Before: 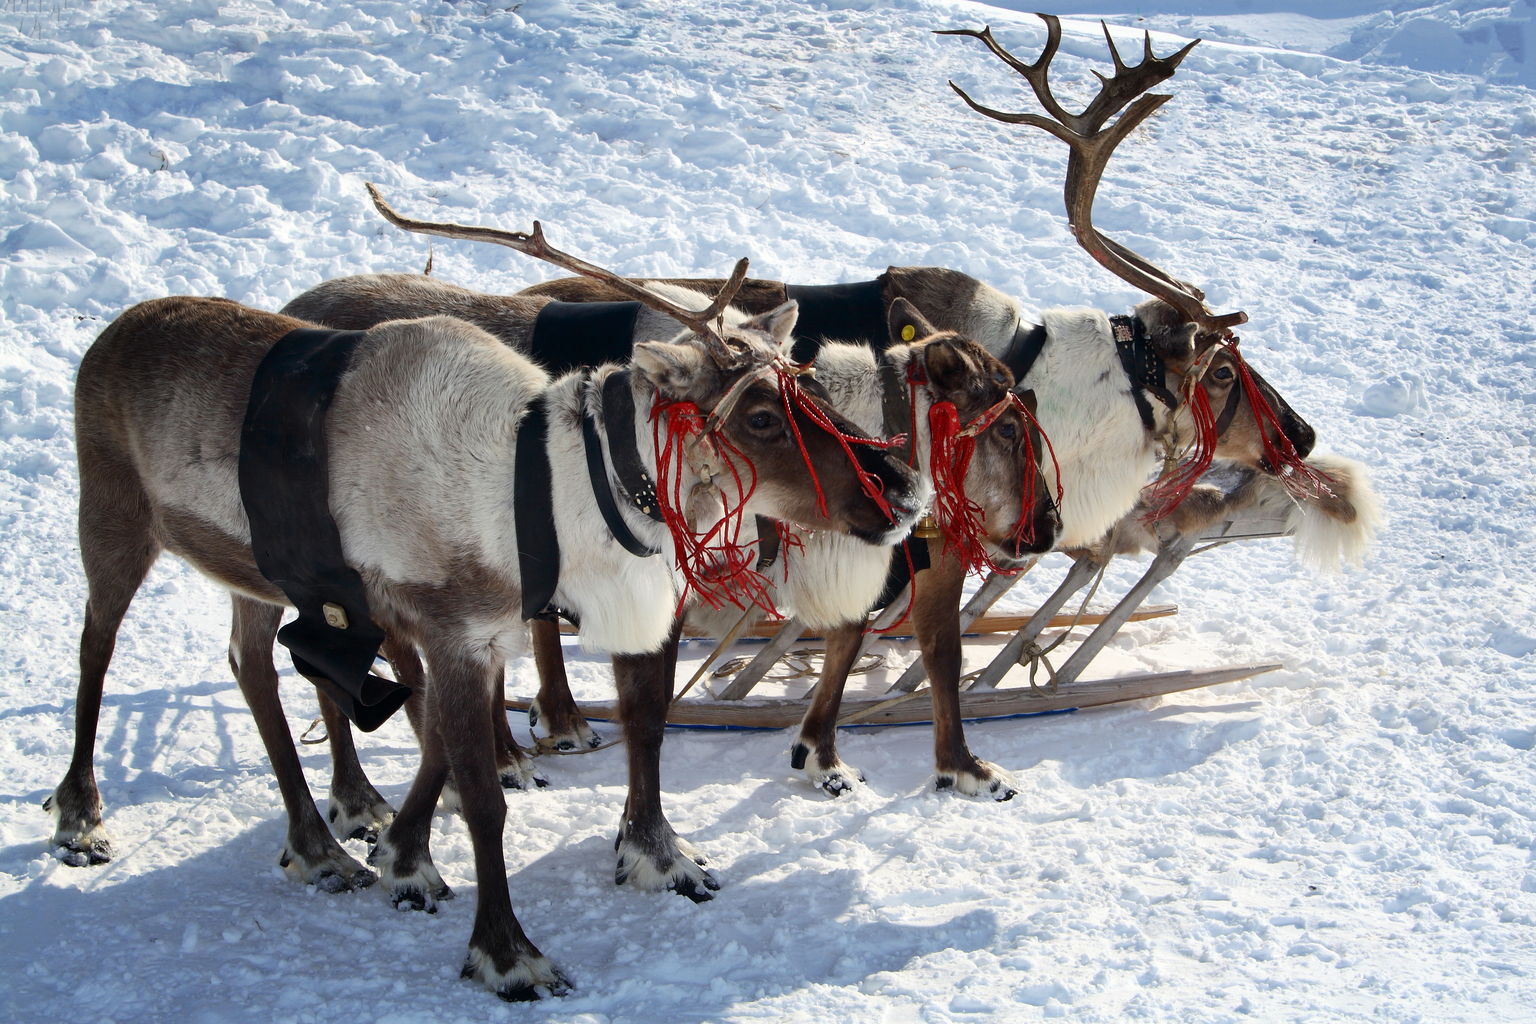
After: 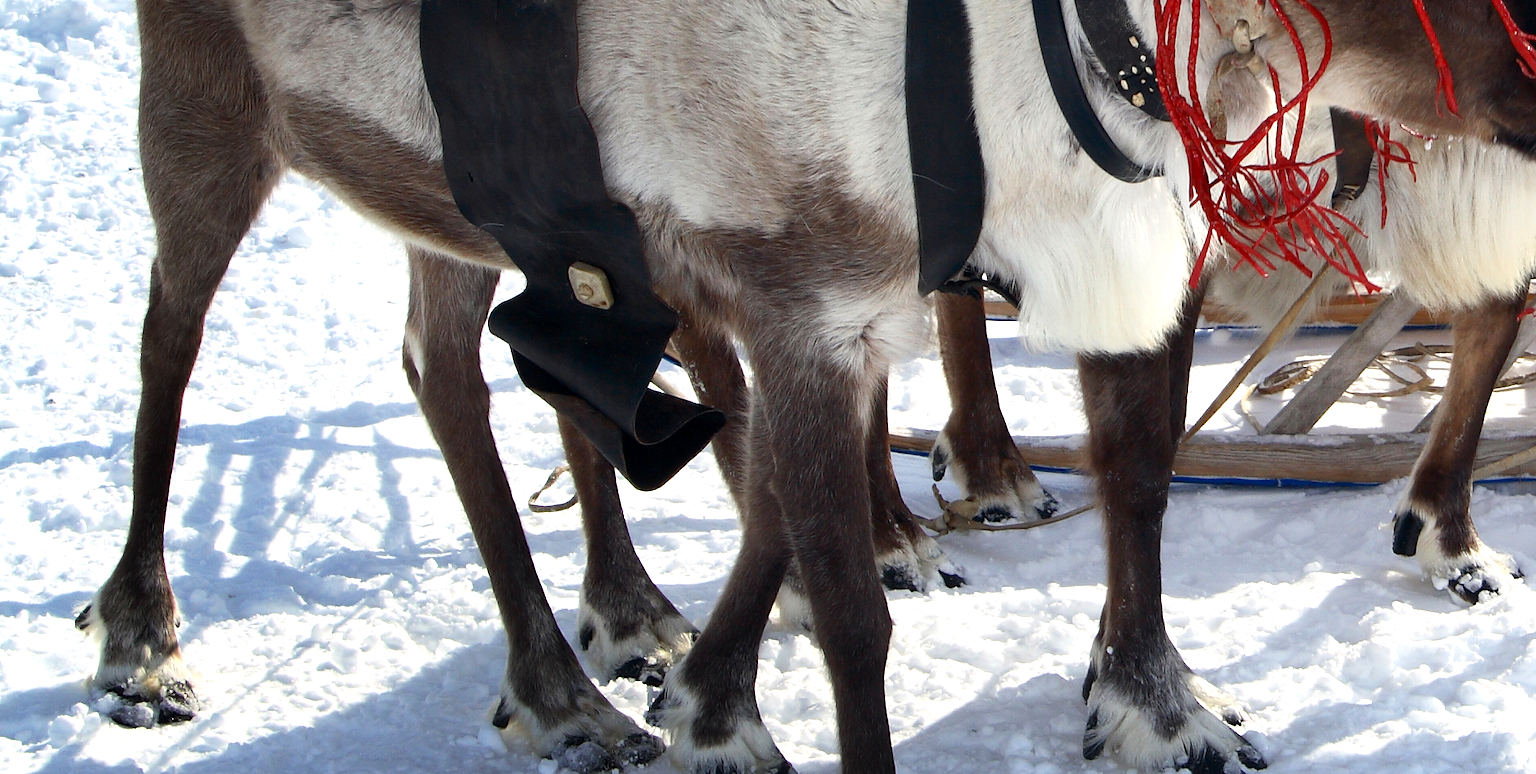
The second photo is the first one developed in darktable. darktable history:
exposure: black level correction 0.001, exposure 0.5 EV, compensate exposure bias true, compensate highlight preservation false
crop: top 44.29%, right 43.17%, bottom 12.741%
